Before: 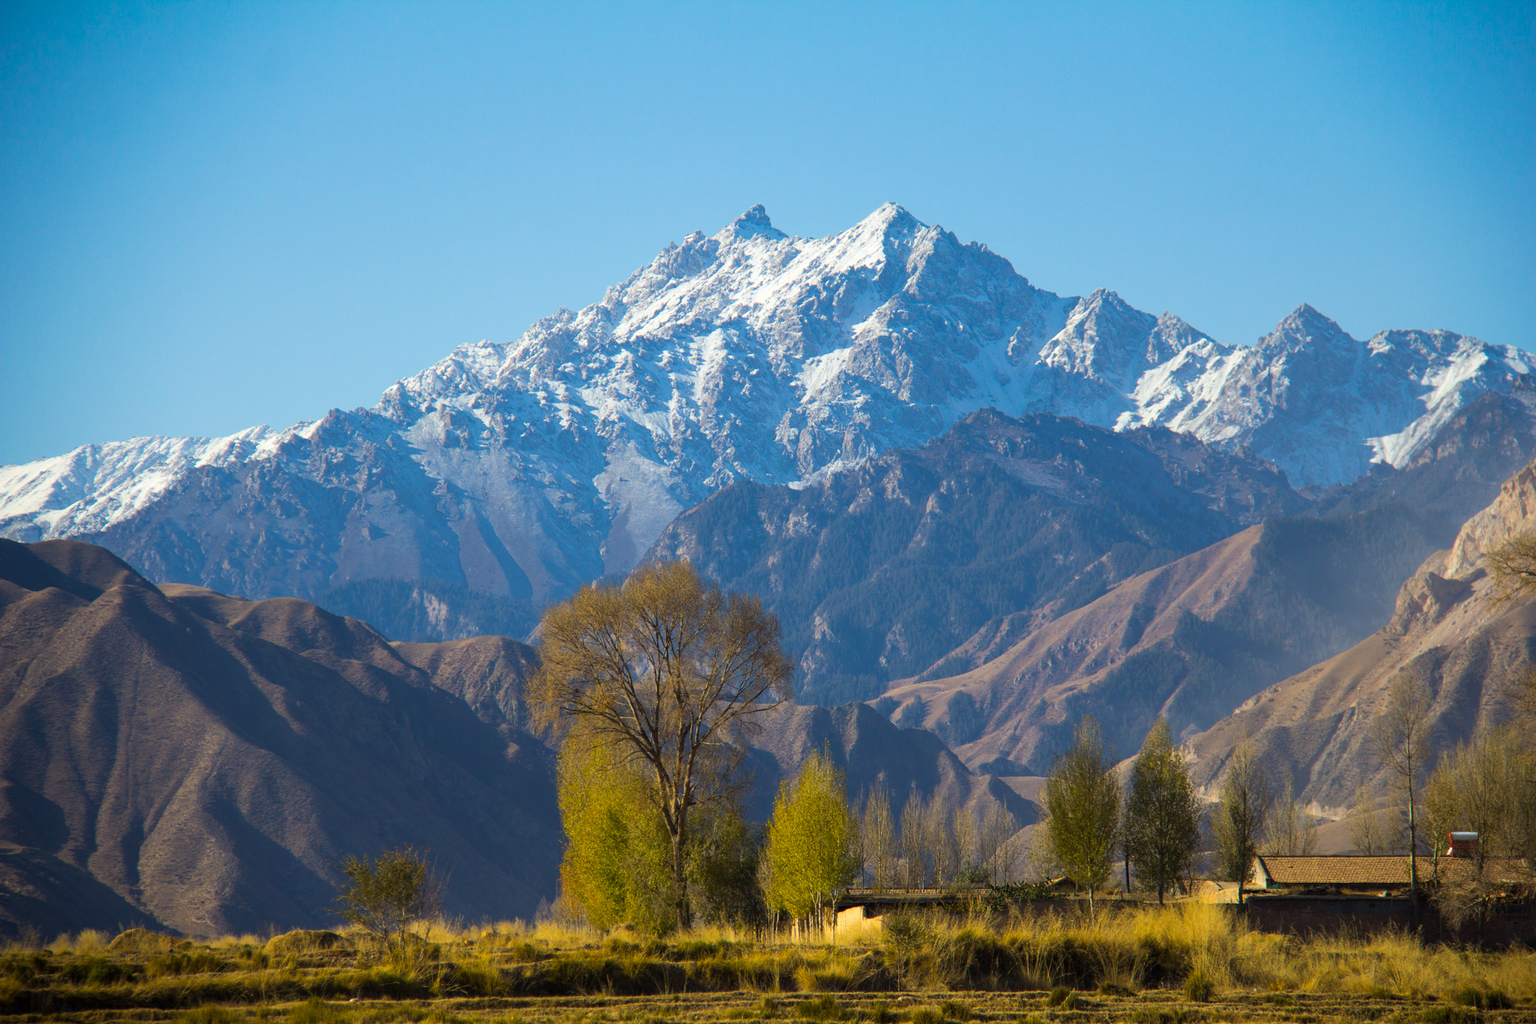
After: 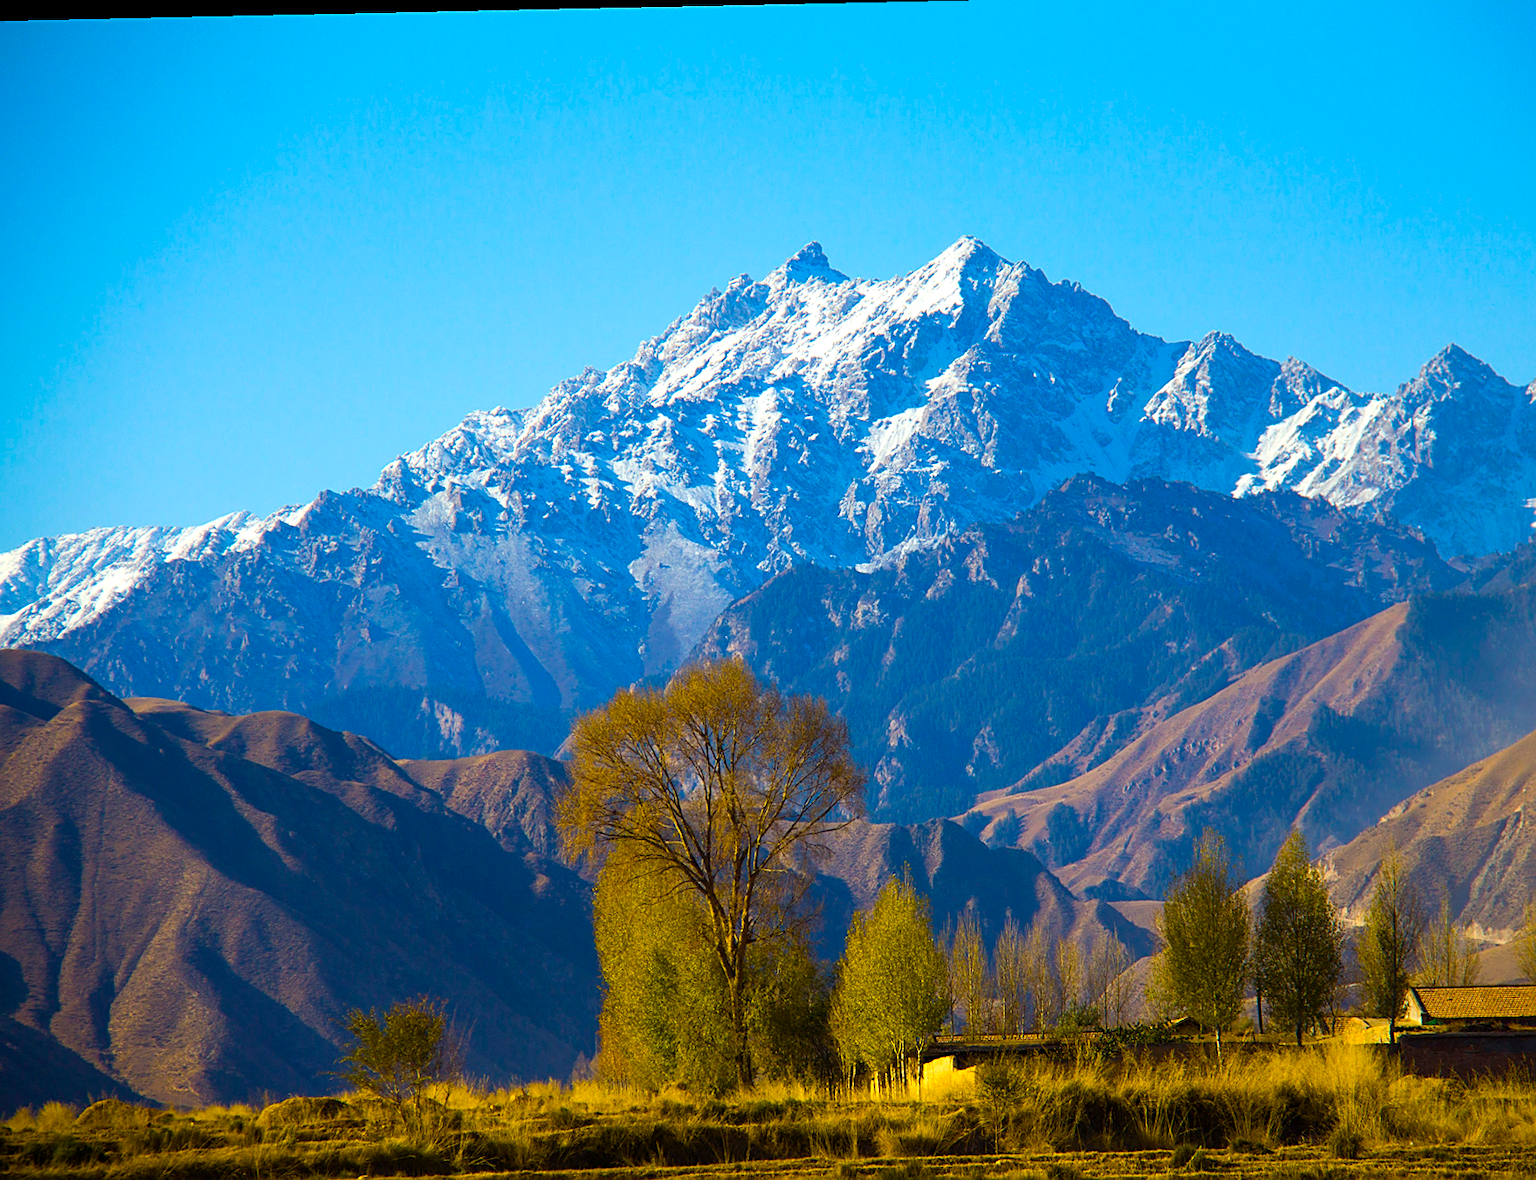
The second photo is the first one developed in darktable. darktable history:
sharpen: on, module defaults
crop and rotate: angle 1.22°, left 4.085%, top 1.222%, right 11.16%, bottom 2.643%
color balance rgb: power › chroma 0.299%, power › hue 23.43°, linear chroma grading › global chroma 14.946%, perceptual saturation grading › global saturation 27.623%, perceptual saturation grading › highlights -24.963%, perceptual saturation grading › shadows 25.929%, global vibrance 35.188%, contrast 10.098%
